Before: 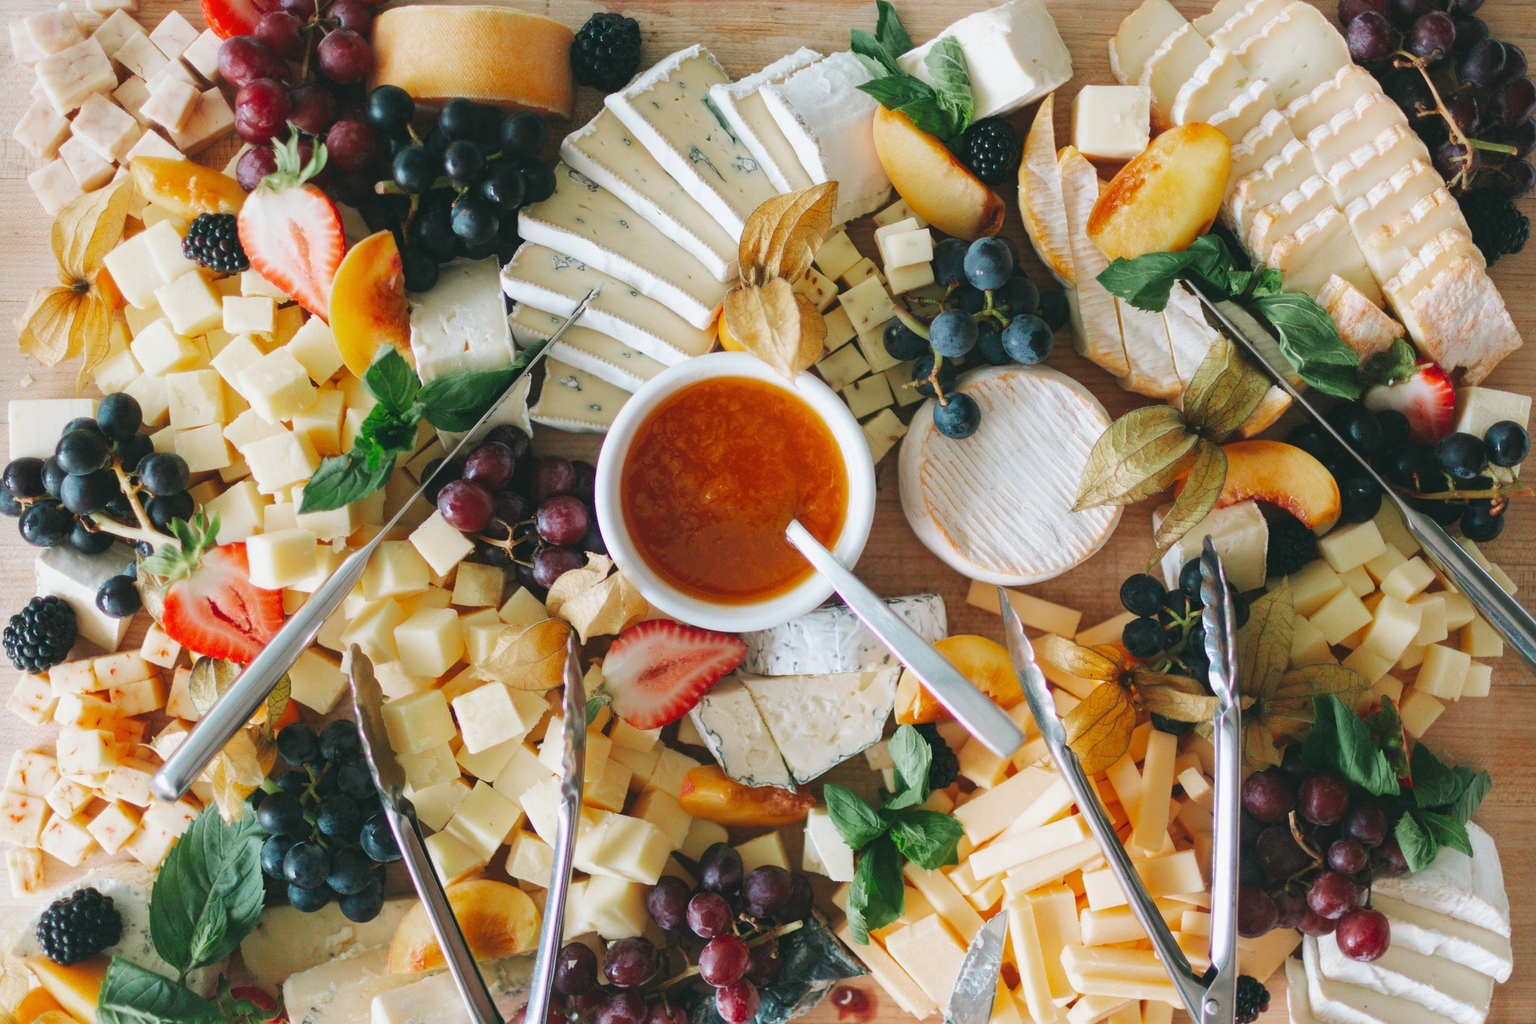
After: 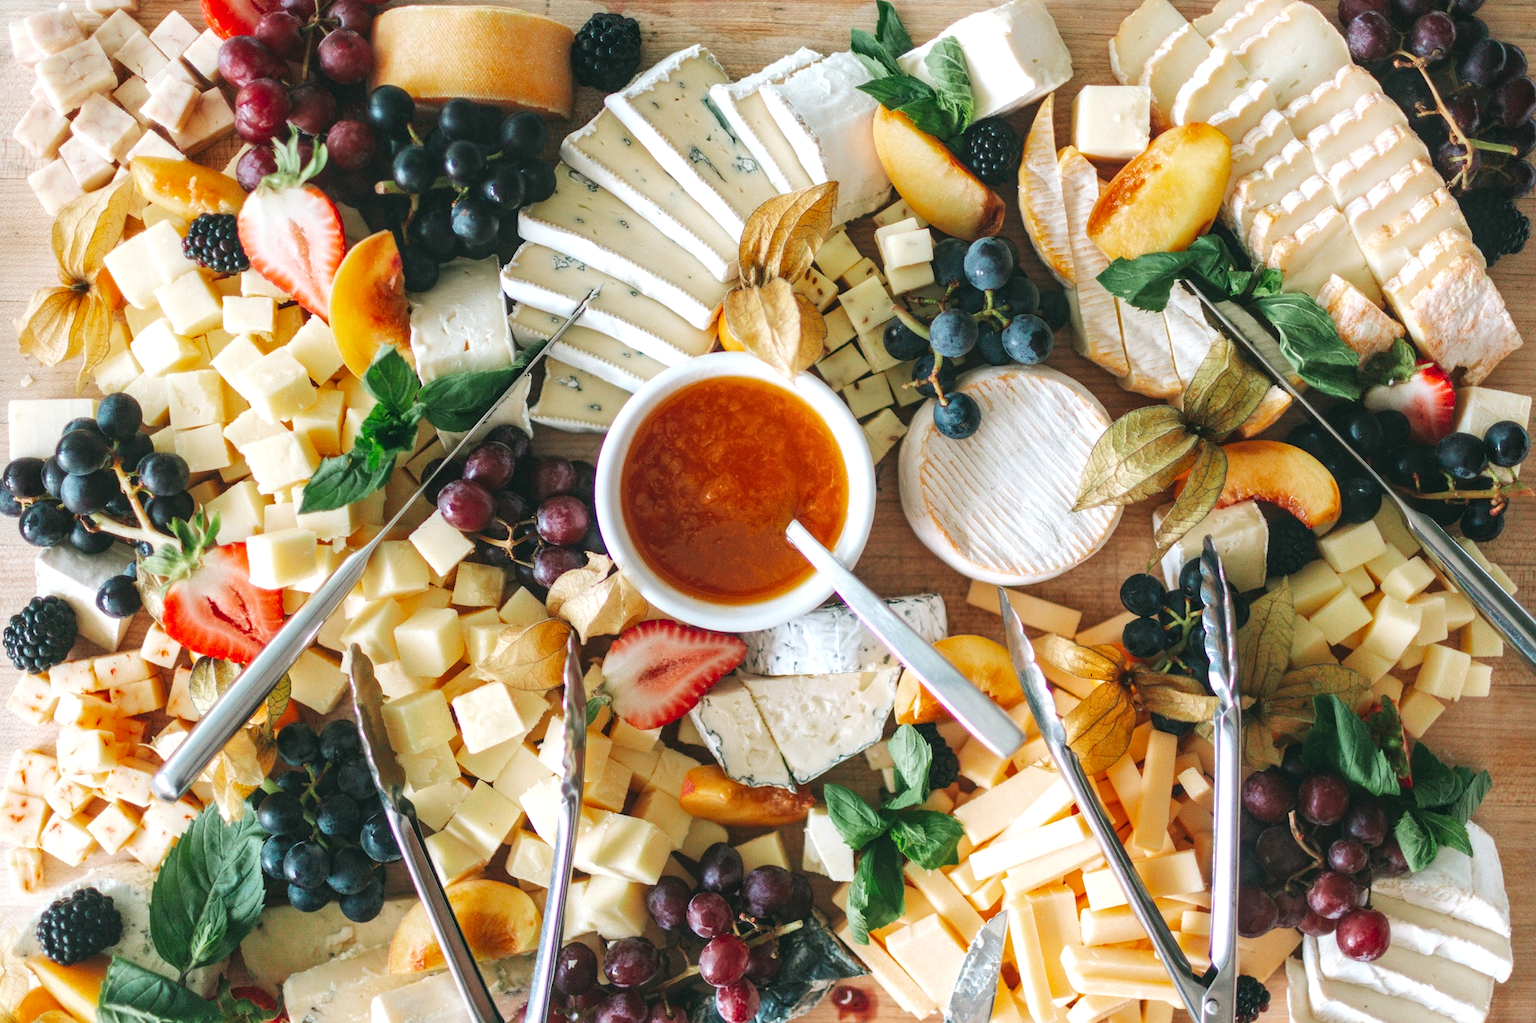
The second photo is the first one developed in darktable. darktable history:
exposure: exposure 0.297 EV, compensate highlight preservation false
local contrast: detail 130%
